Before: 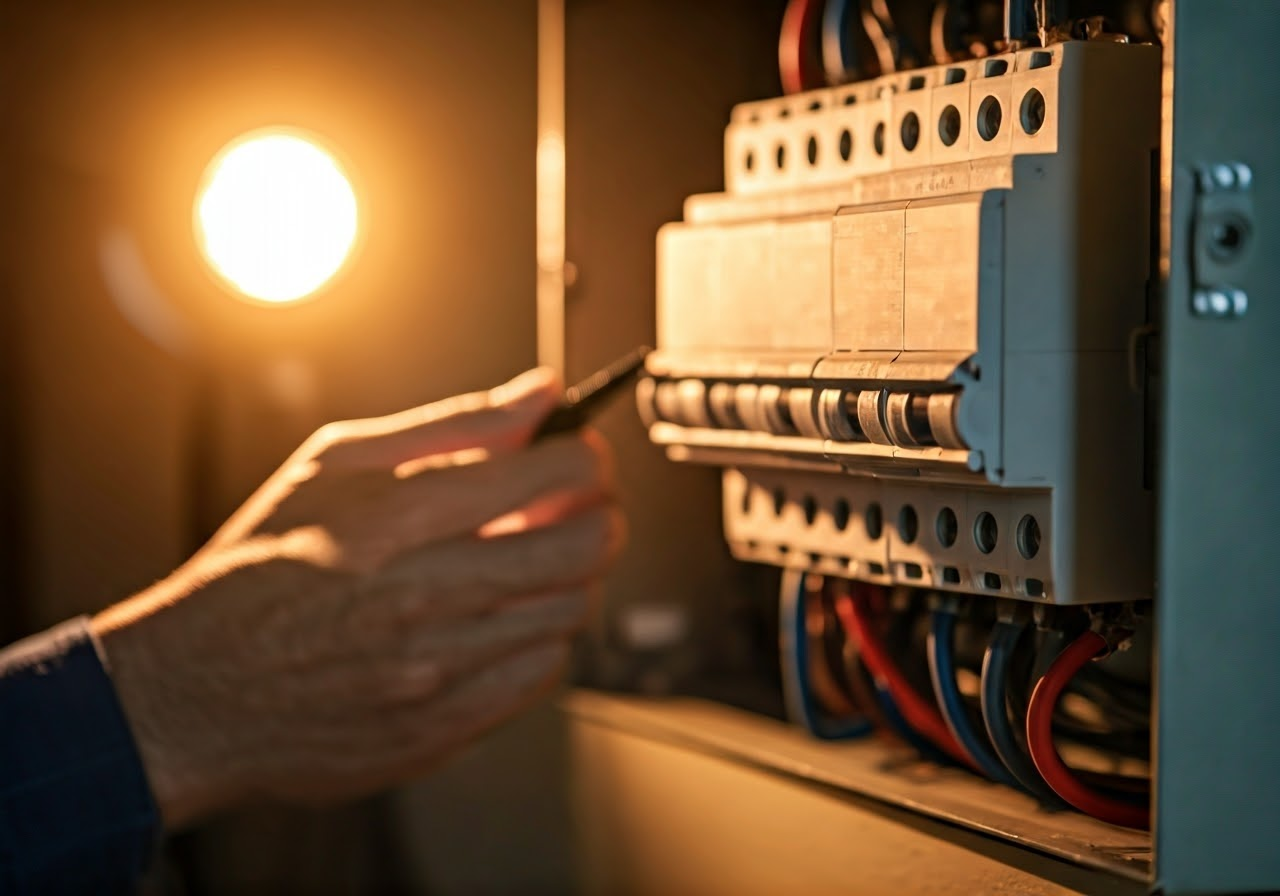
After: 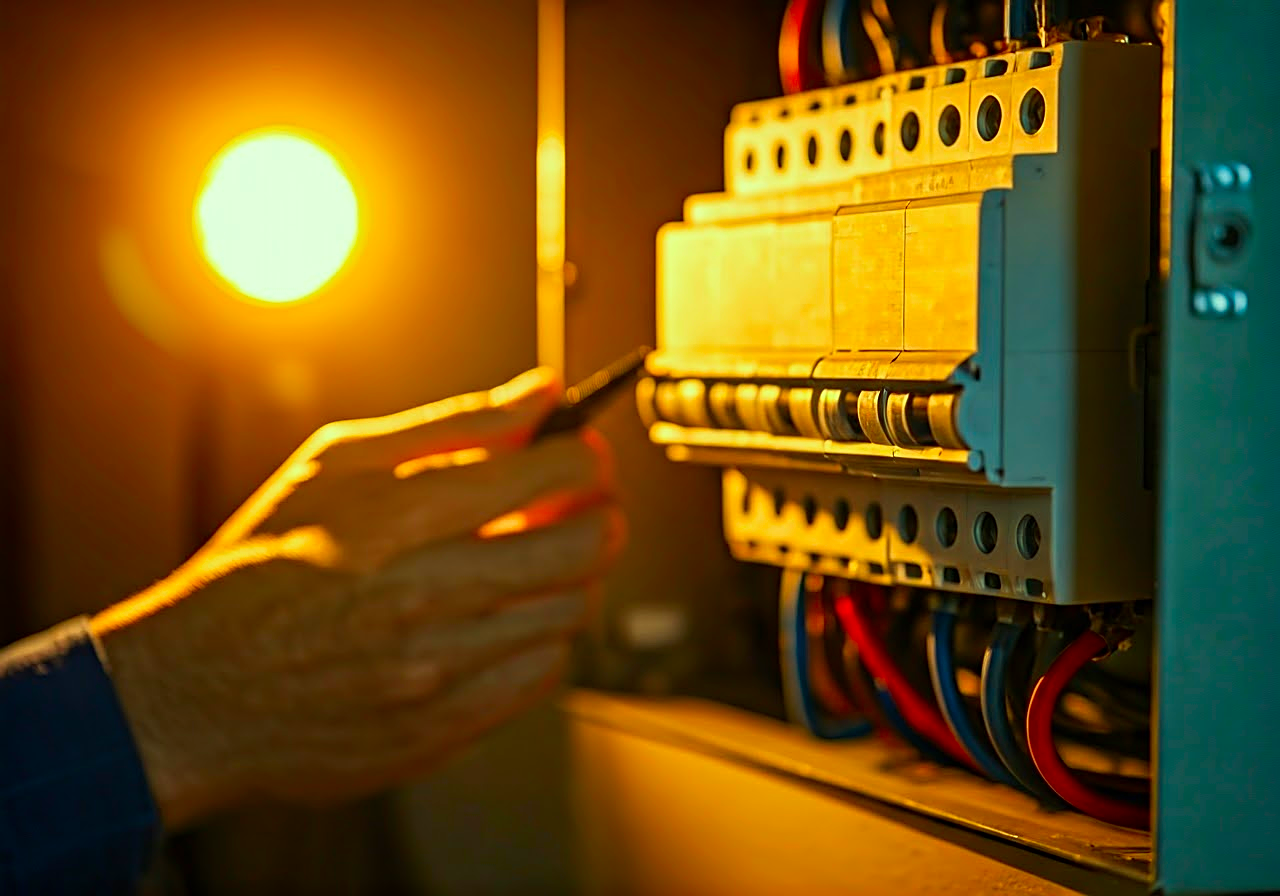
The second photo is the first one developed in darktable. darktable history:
color correction: highlights a* -10.97, highlights b* 9.85, saturation 1.71
sharpen: on, module defaults
